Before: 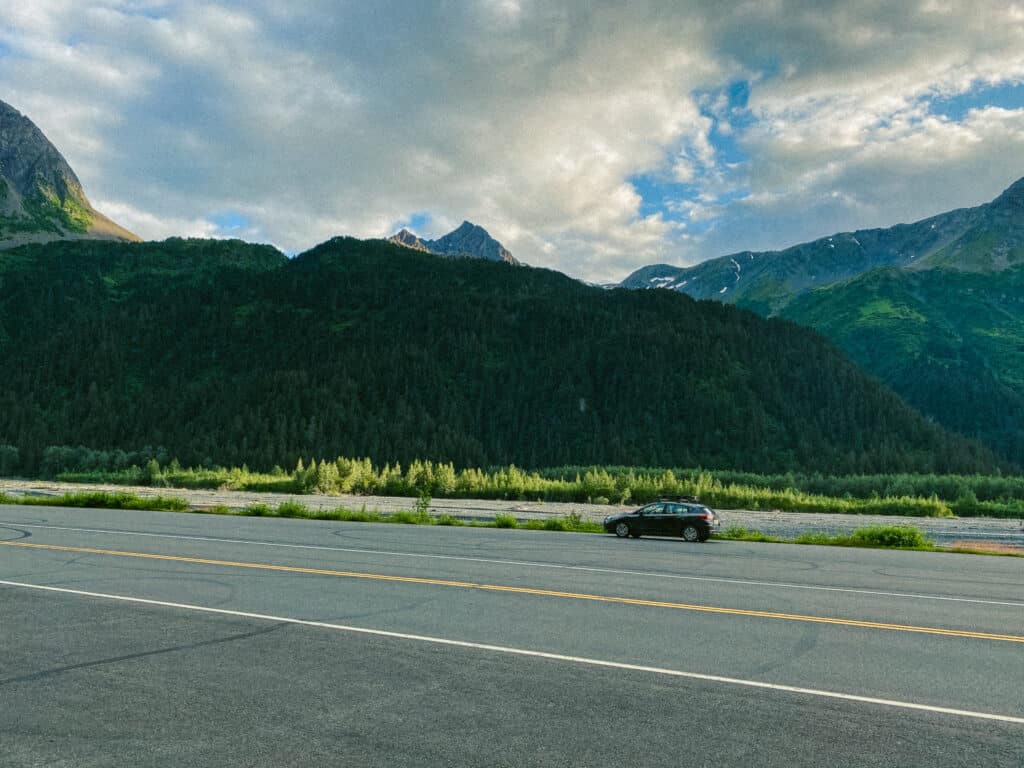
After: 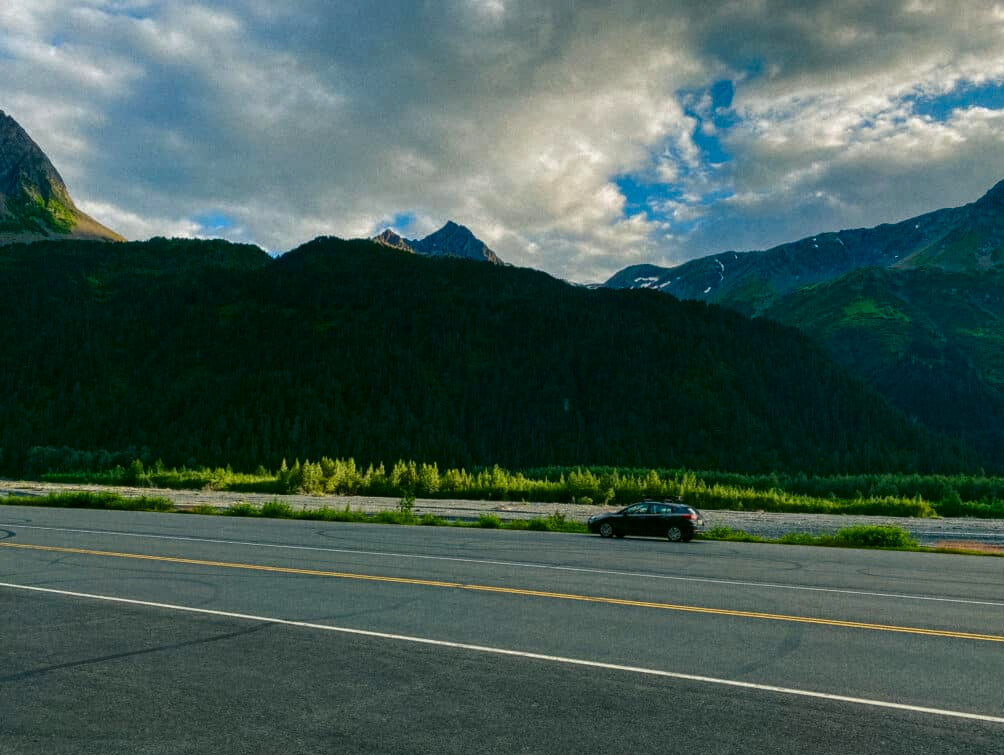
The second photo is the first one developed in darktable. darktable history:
contrast brightness saturation: brightness -0.247, saturation 0.201
crop: left 1.653%, right 0.279%, bottom 1.661%
